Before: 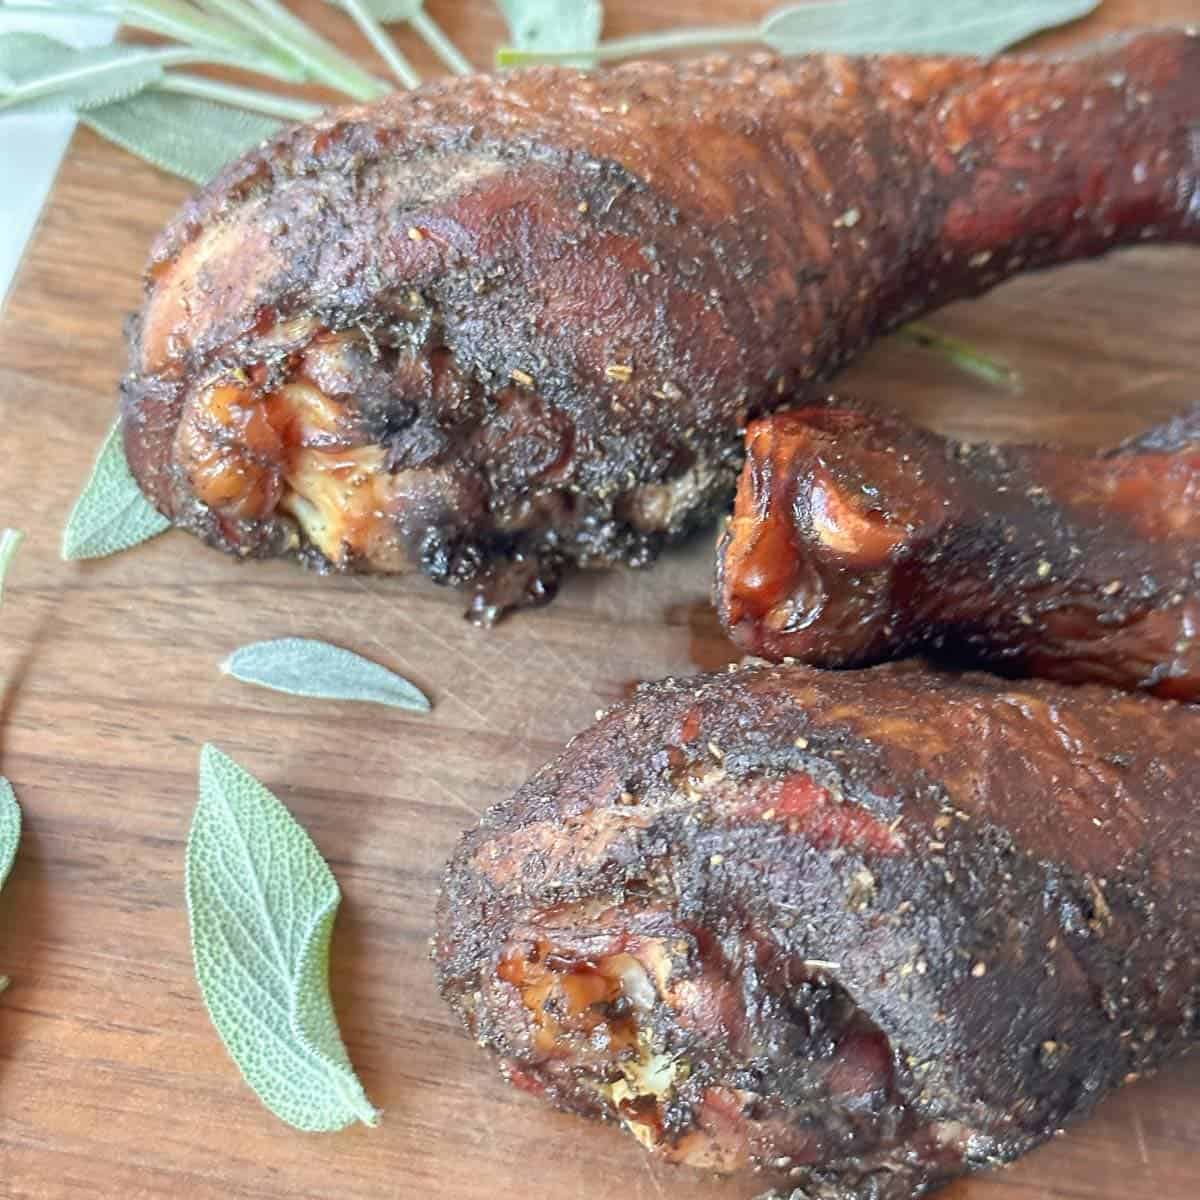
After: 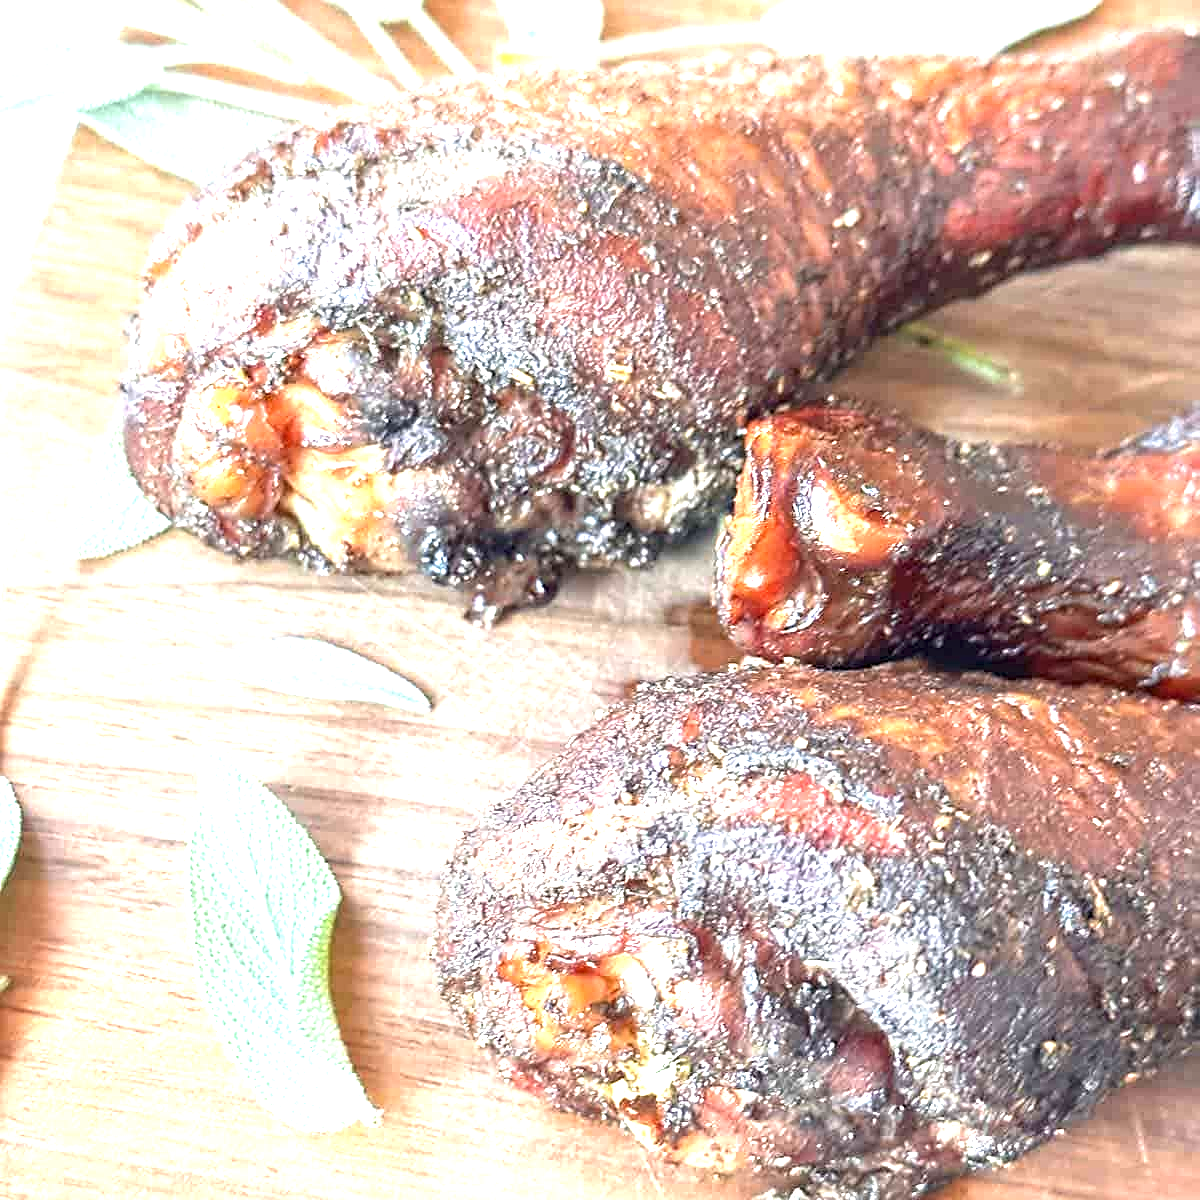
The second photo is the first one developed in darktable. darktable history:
local contrast: on, module defaults
exposure: black level correction 0, exposure 1.5 EV, compensate highlight preservation false
sharpen: on, module defaults
